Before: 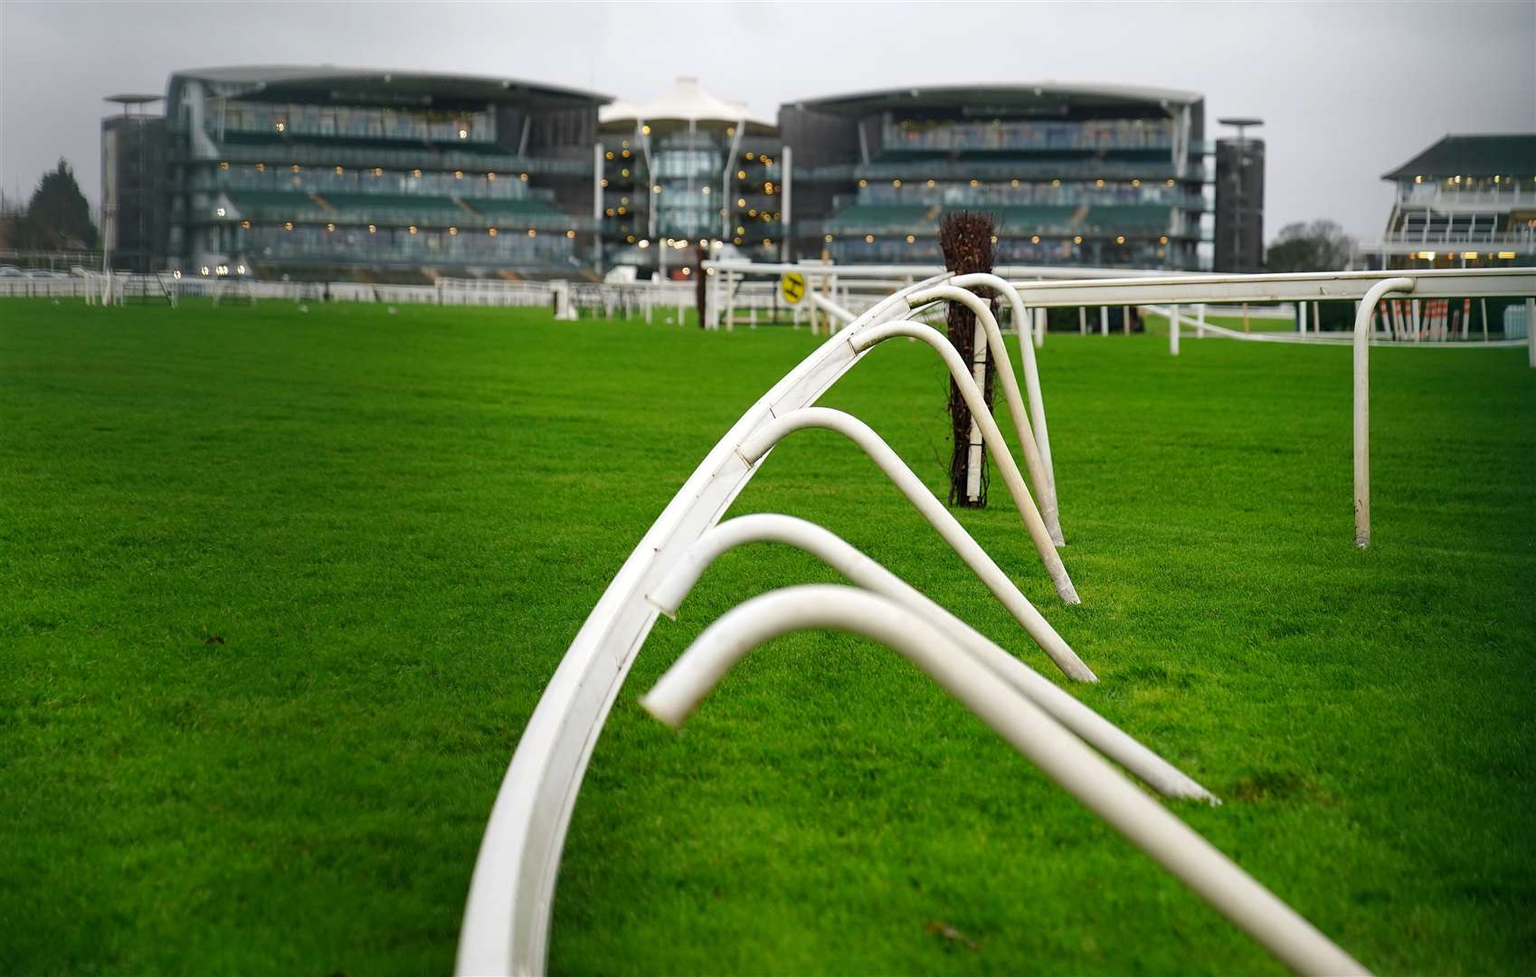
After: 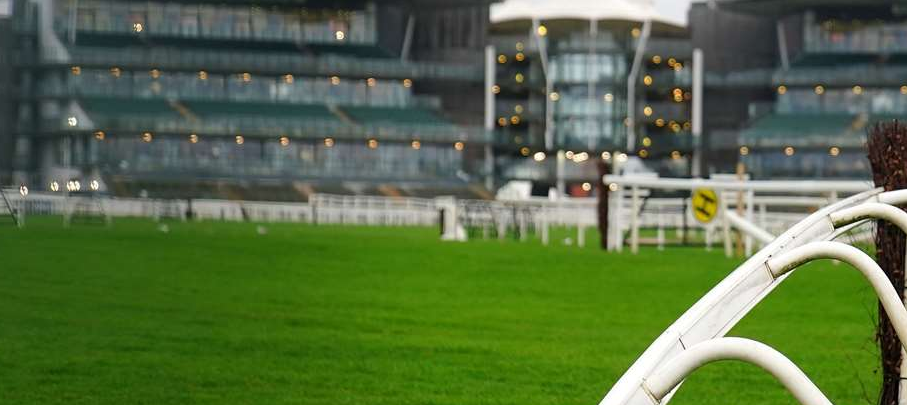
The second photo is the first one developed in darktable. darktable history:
crop: left 10.188%, top 10.486%, right 36.359%, bottom 51.246%
